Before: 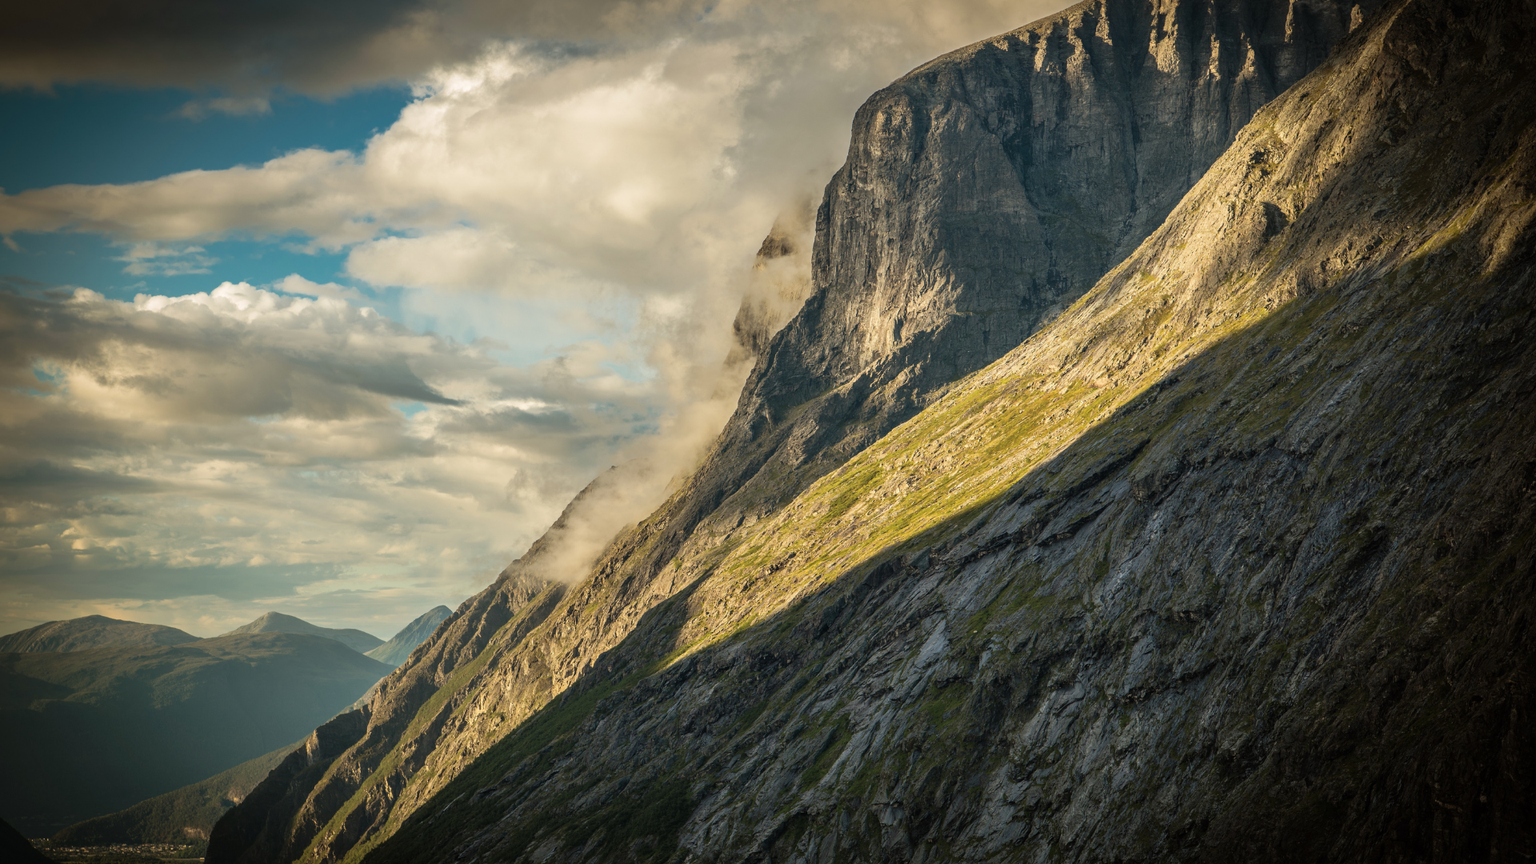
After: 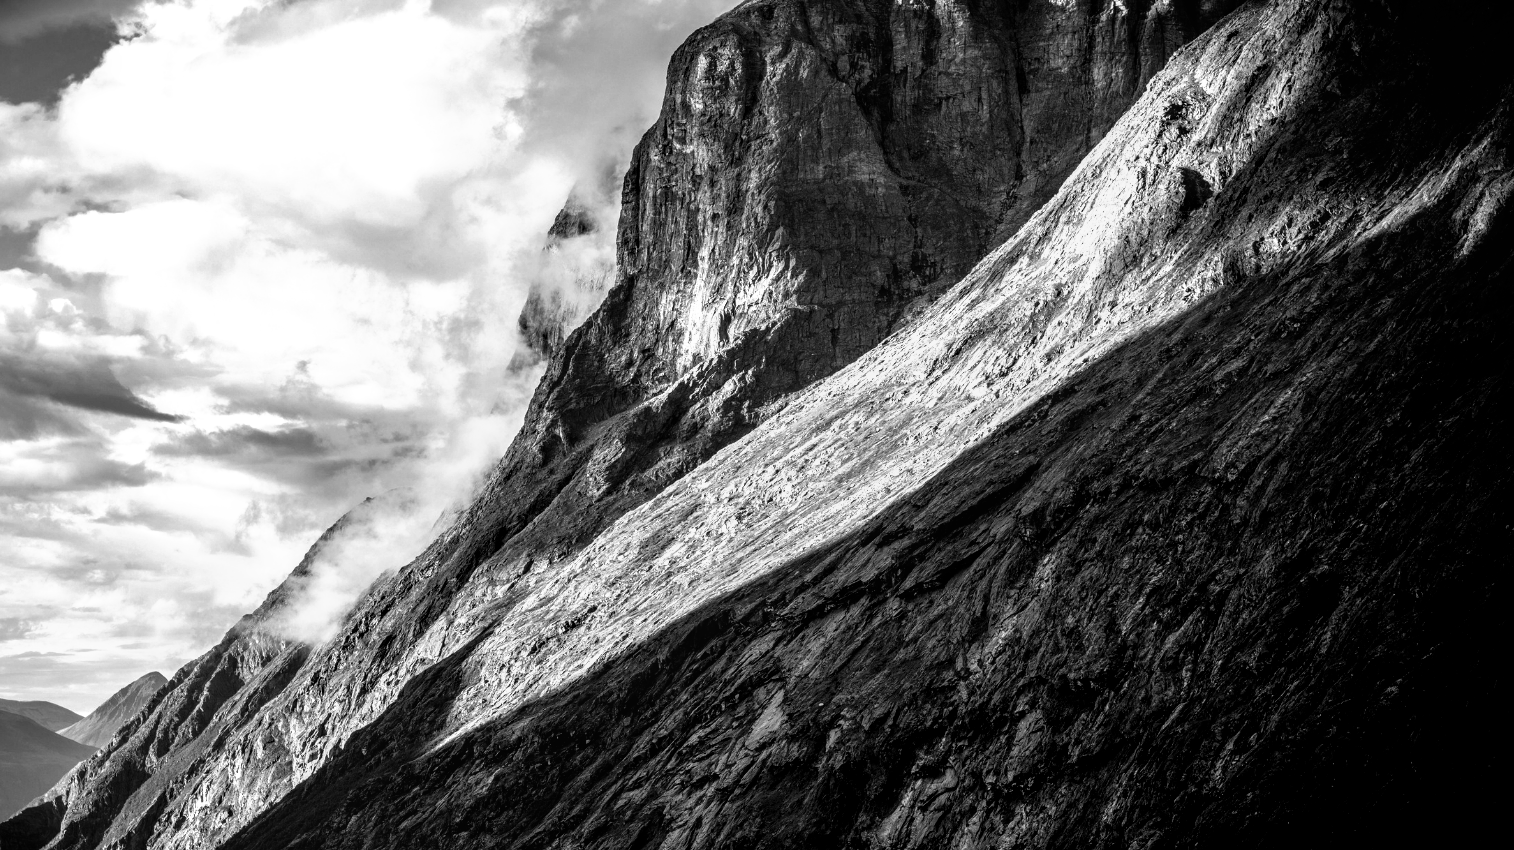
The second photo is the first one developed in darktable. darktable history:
shadows and highlights: radius 125.46, shadows 30.51, highlights -30.51, low approximation 0.01, soften with gaussian
monochrome: on, module defaults
crop and rotate: left 20.74%, top 7.912%, right 0.375%, bottom 13.378%
tone equalizer: on, module defaults
filmic rgb: black relative exposure -8.2 EV, white relative exposure 2.2 EV, threshold 3 EV, hardness 7.11, latitude 85.74%, contrast 1.696, highlights saturation mix -4%, shadows ↔ highlights balance -2.69%, preserve chrominance no, color science v5 (2021), contrast in shadows safe, contrast in highlights safe, enable highlight reconstruction true
local contrast: on, module defaults
color balance rgb: linear chroma grading › global chroma 3.45%, perceptual saturation grading › global saturation 11.24%, perceptual brilliance grading › global brilliance 3.04%, global vibrance 2.8%
color correction: highlights a* 3.12, highlights b* -1.55, shadows a* -0.101, shadows b* 2.52, saturation 0.98
